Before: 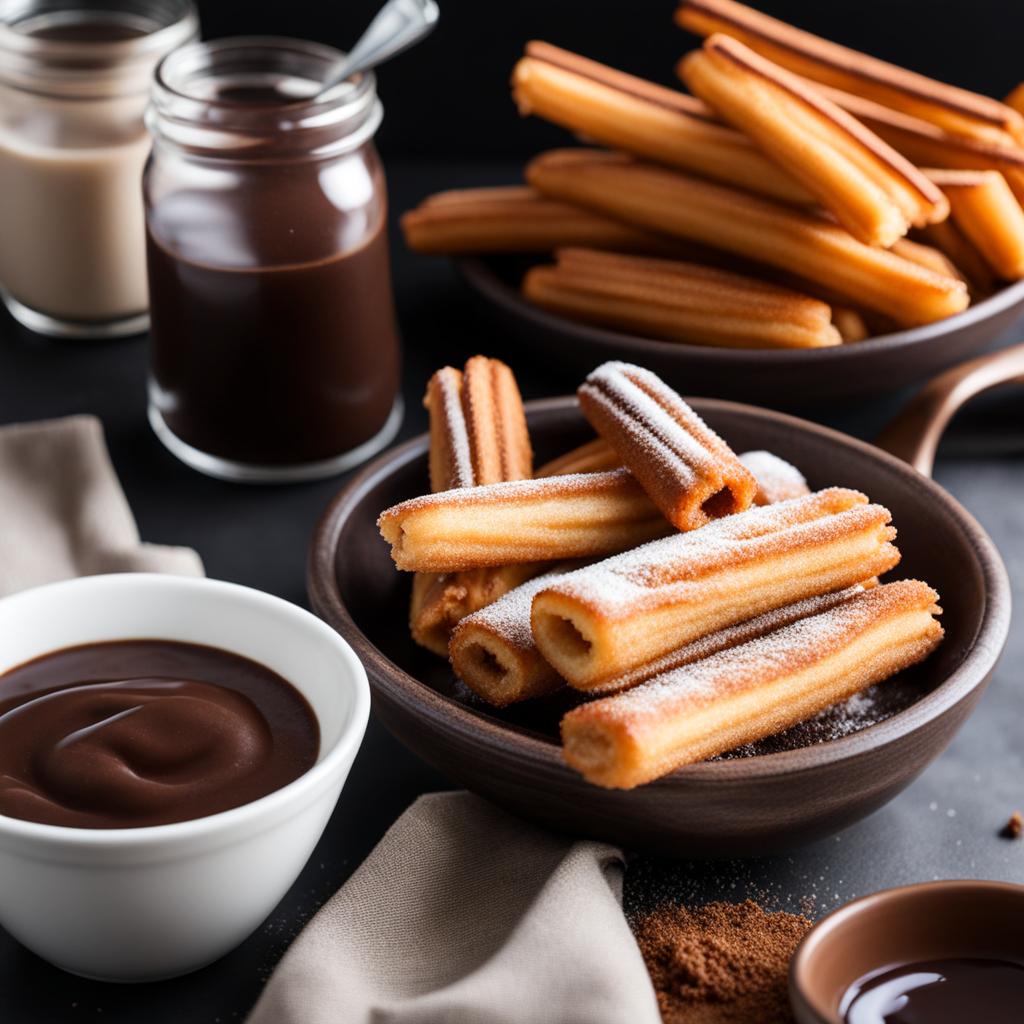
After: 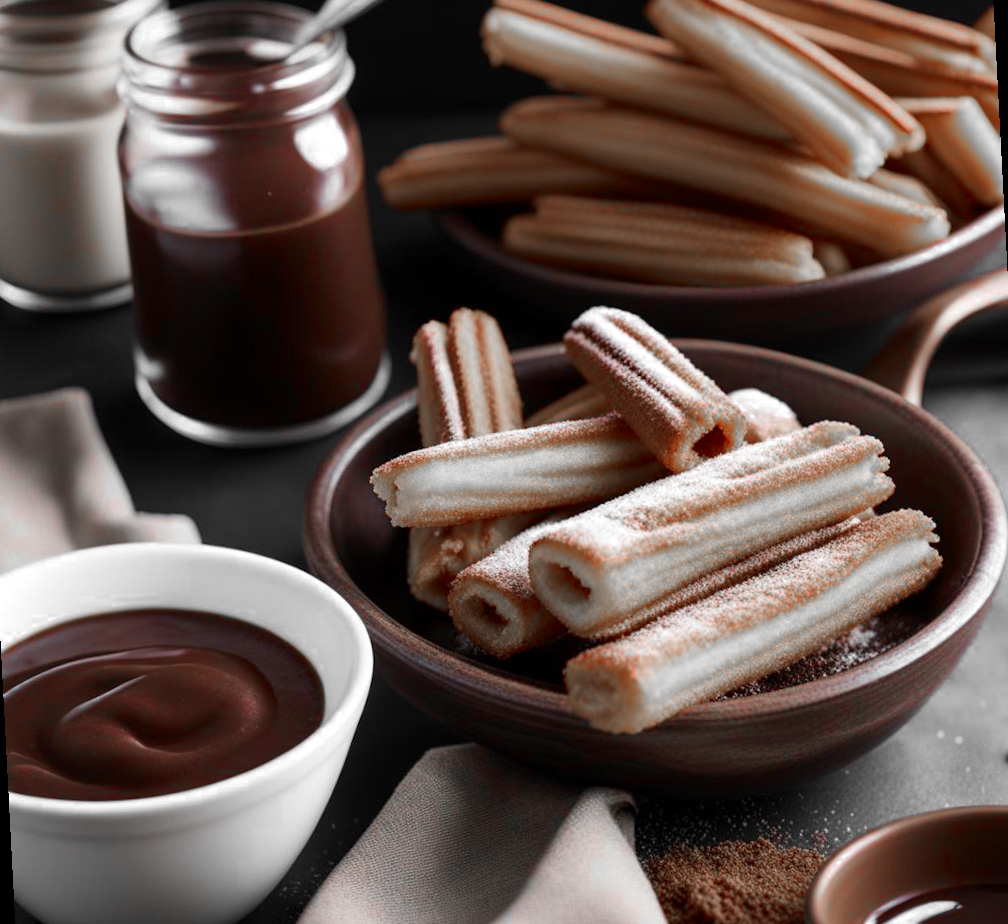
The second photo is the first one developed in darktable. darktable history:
rotate and perspective: rotation -3°, crop left 0.031, crop right 0.968, crop top 0.07, crop bottom 0.93
color zones: curves: ch0 [(0, 0.352) (0.143, 0.407) (0.286, 0.386) (0.429, 0.431) (0.571, 0.829) (0.714, 0.853) (0.857, 0.833) (1, 0.352)]; ch1 [(0, 0.604) (0.072, 0.726) (0.096, 0.608) (0.205, 0.007) (0.571, -0.006) (0.839, -0.013) (0.857, -0.012) (1, 0.604)]
